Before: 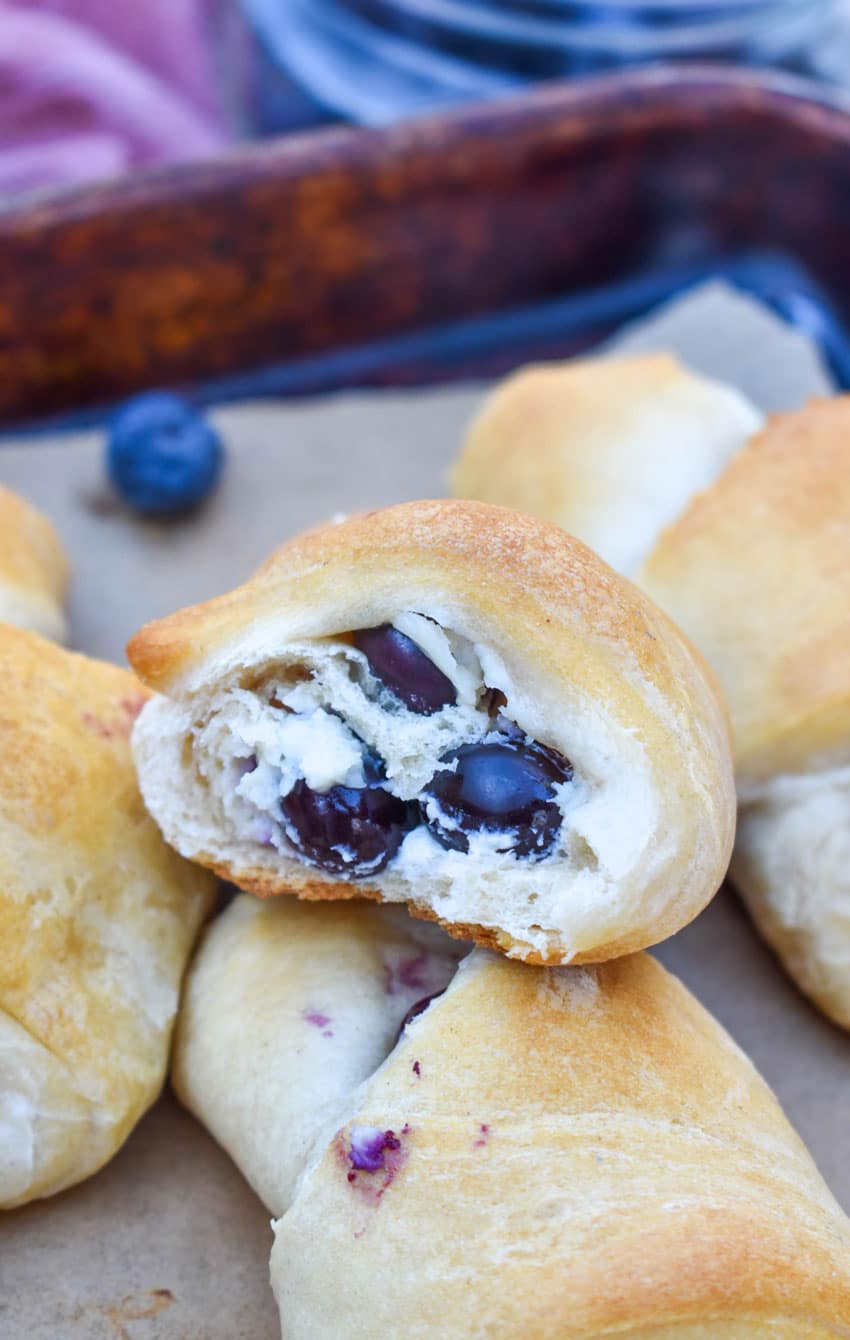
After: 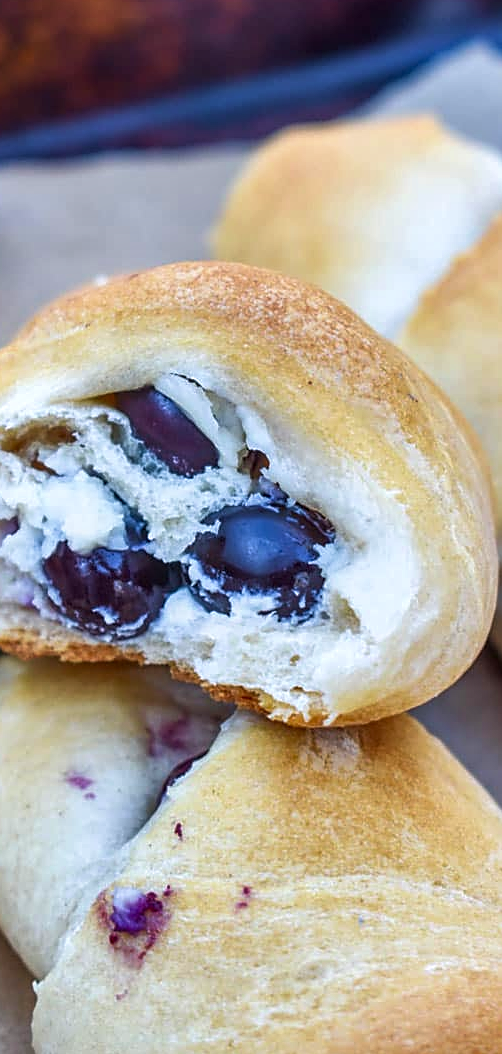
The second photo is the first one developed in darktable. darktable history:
shadows and highlights: shadows 11.12, white point adjustment 1.25, soften with gaussian
sharpen: amount 0.474
local contrast: on, module defaults
crop and rotate: left 28.159%, top 17.829%, right 12.74%, bottom 3.472%
tone curve: preserve colors none
velvia: strength 24.7%
